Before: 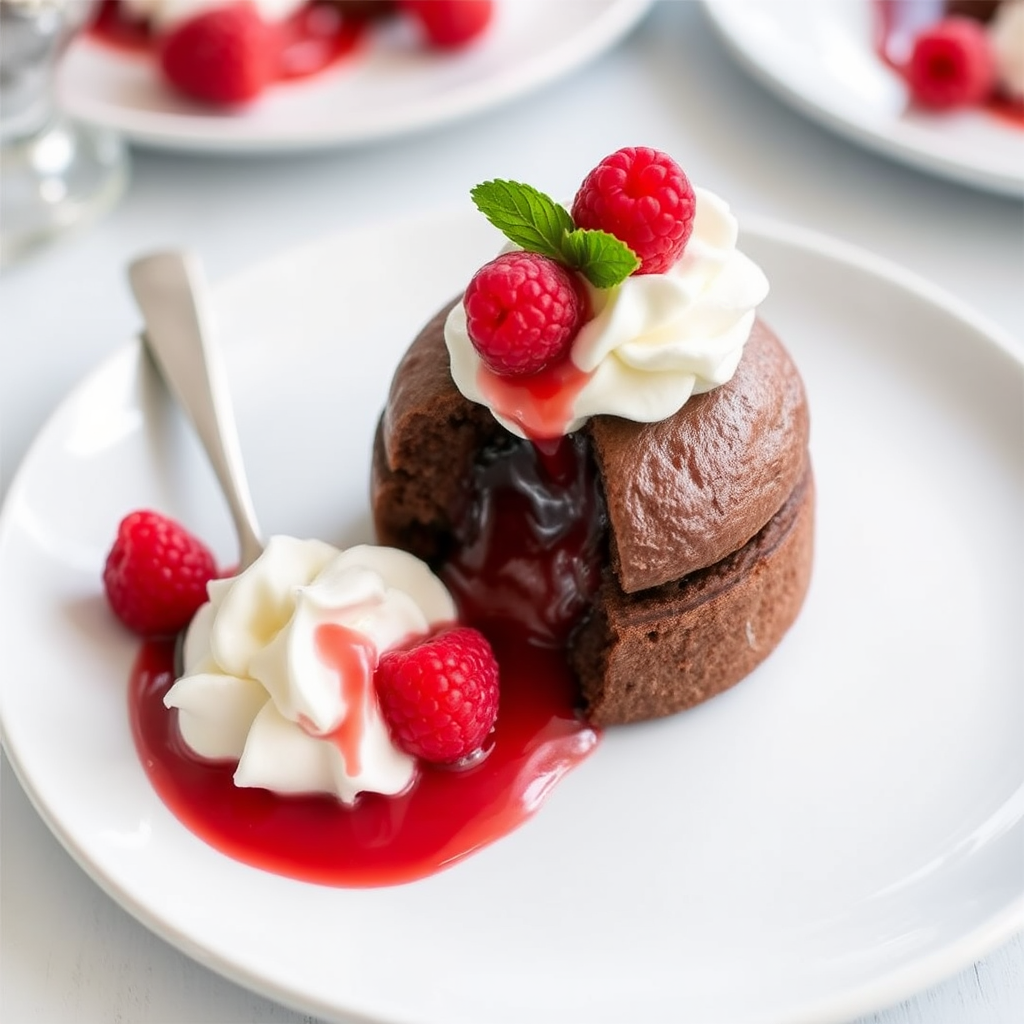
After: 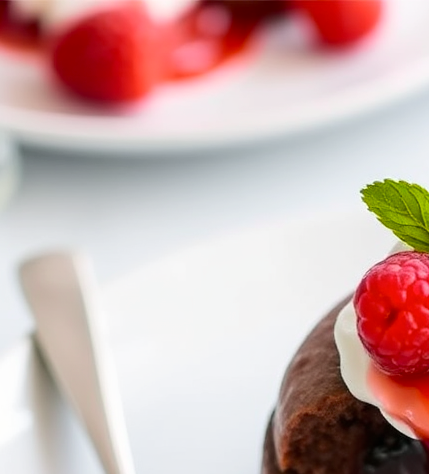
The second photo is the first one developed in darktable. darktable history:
crop and rotate: left 10.817%, top 0.062%, right 47.194%, bottom 53.626%
tone curve: curves: ch0 [(0, 0.003) (0.117, 0.101) (0.257, 0.246) (0.408, 0.432) (0.611, 0.653) (0.824, 0.846) (1, 1)]; ch1 [(0, 0) (0.227, 0.197) (0.405, 0.421) (0.501, 0.501) (0.522, 0.53) (0.563, 0.572) (0.589, 0.611) (0.699, 0.709) (0.976, 0.992)]; ch2 [(0, 0) (0.208, 0.176) (0.377, 0.38) (0.5, 0.5) (0.537, 0.534) (0.571, 0.576) (0.681, 0.746) (1, 1)], color space Lab, independent channels, preserve colors none
